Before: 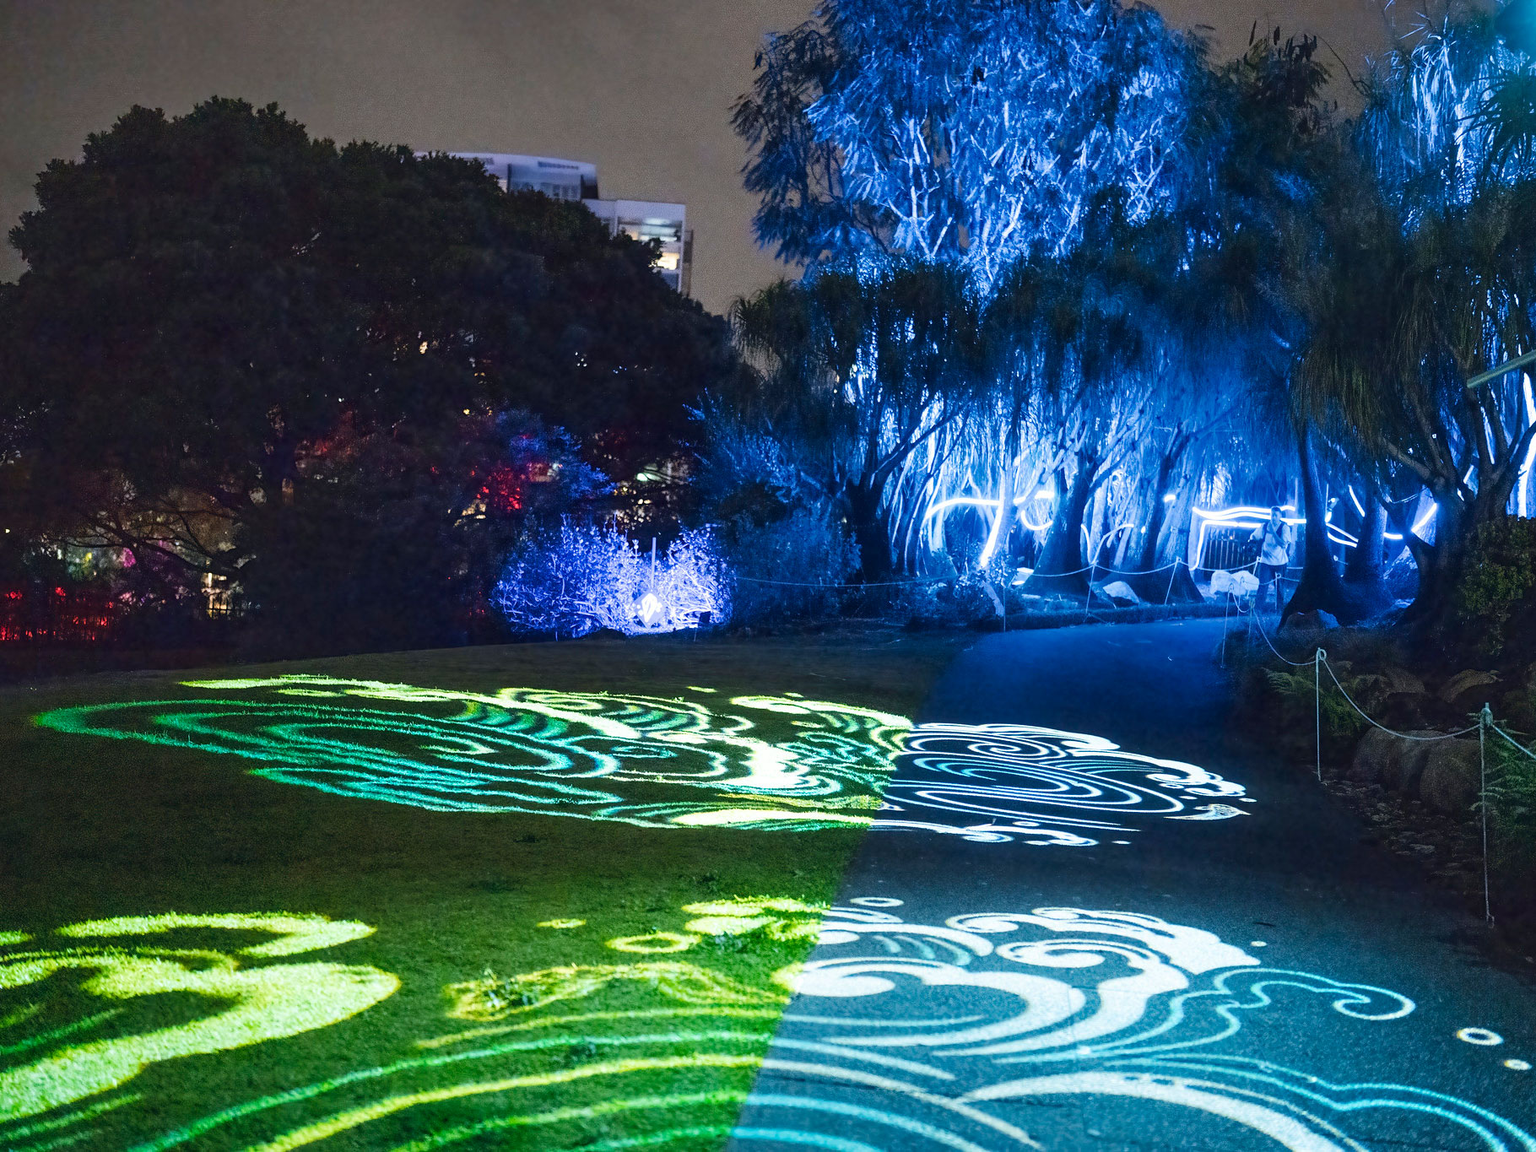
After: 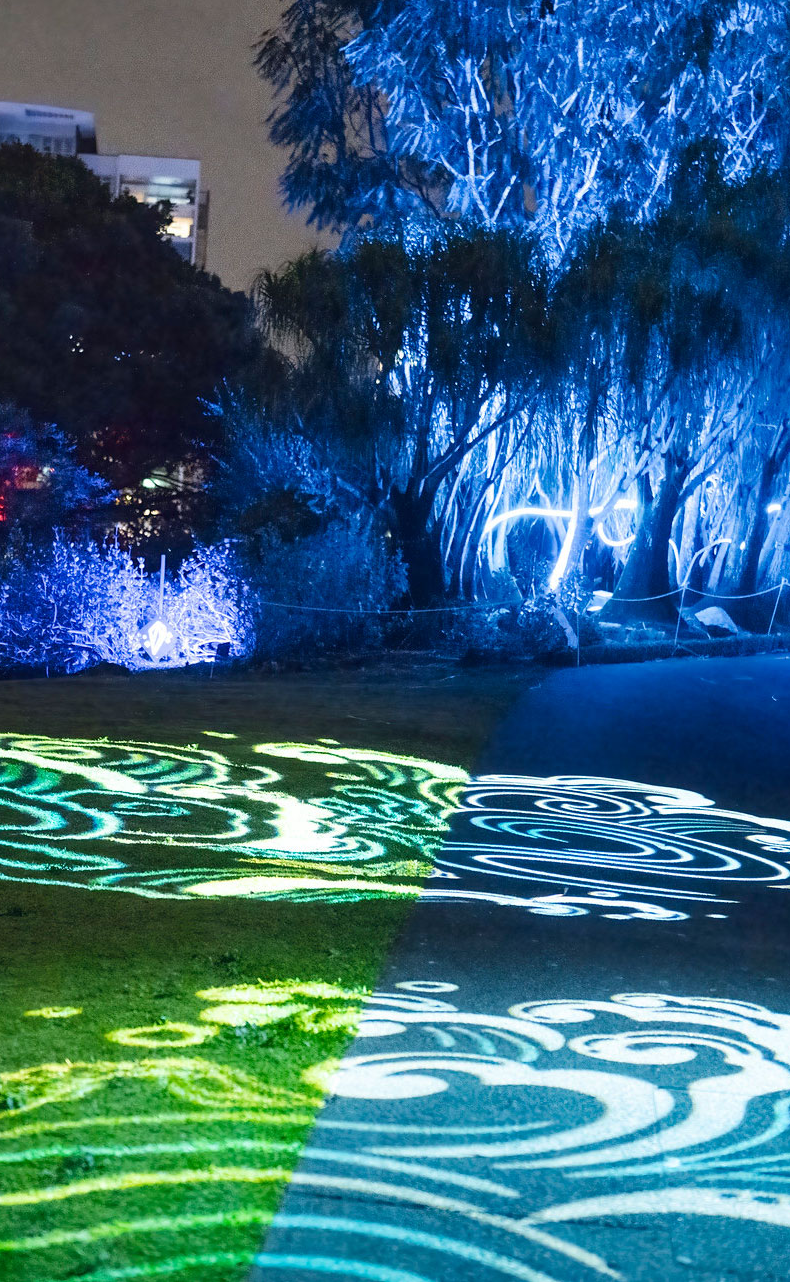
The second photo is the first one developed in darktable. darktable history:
tone equalizer: -8 EV -0.569 EV, edges refinement/feathering 500, mask exposure compensation -1.57 EV, preserve details guided filter
crop: left 33.636%, top 6.069%, right 22.916%
